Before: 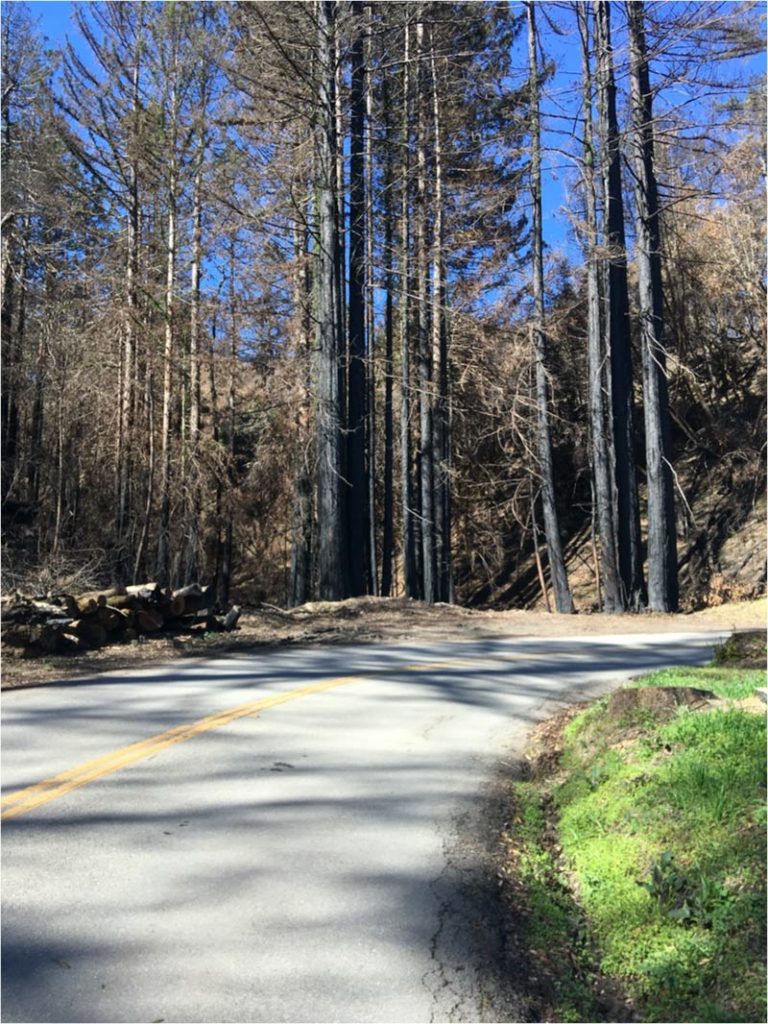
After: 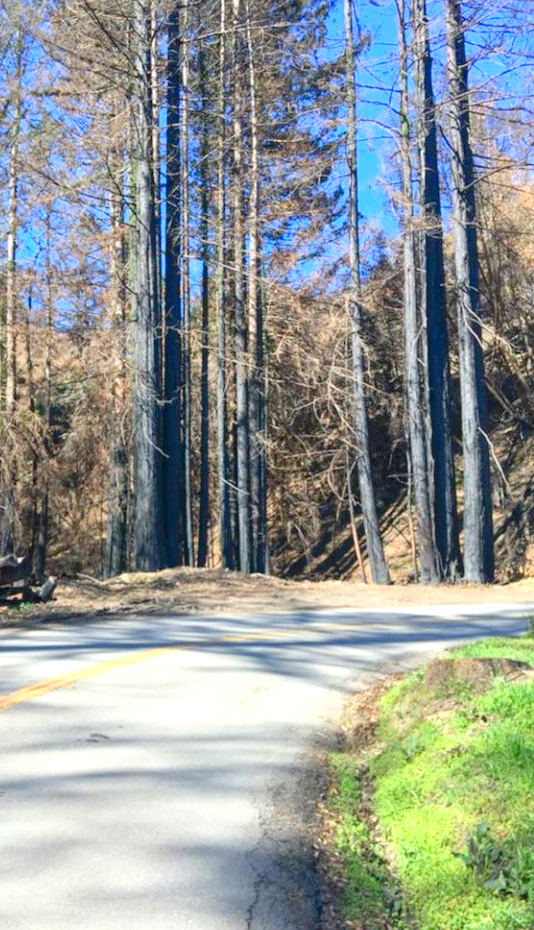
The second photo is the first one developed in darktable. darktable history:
crop and rotate: left 24.034%, top 2.838%, right 6.406%, bottom 6.299%
local contrast: highlights 100%, shadows 100%, detail 120%, midtone range 0.2
contrast brightness saturation: contrast 0.03, brightness 0.06, saturation 0.13
levels: levels [0, 0.397, 0.955]
